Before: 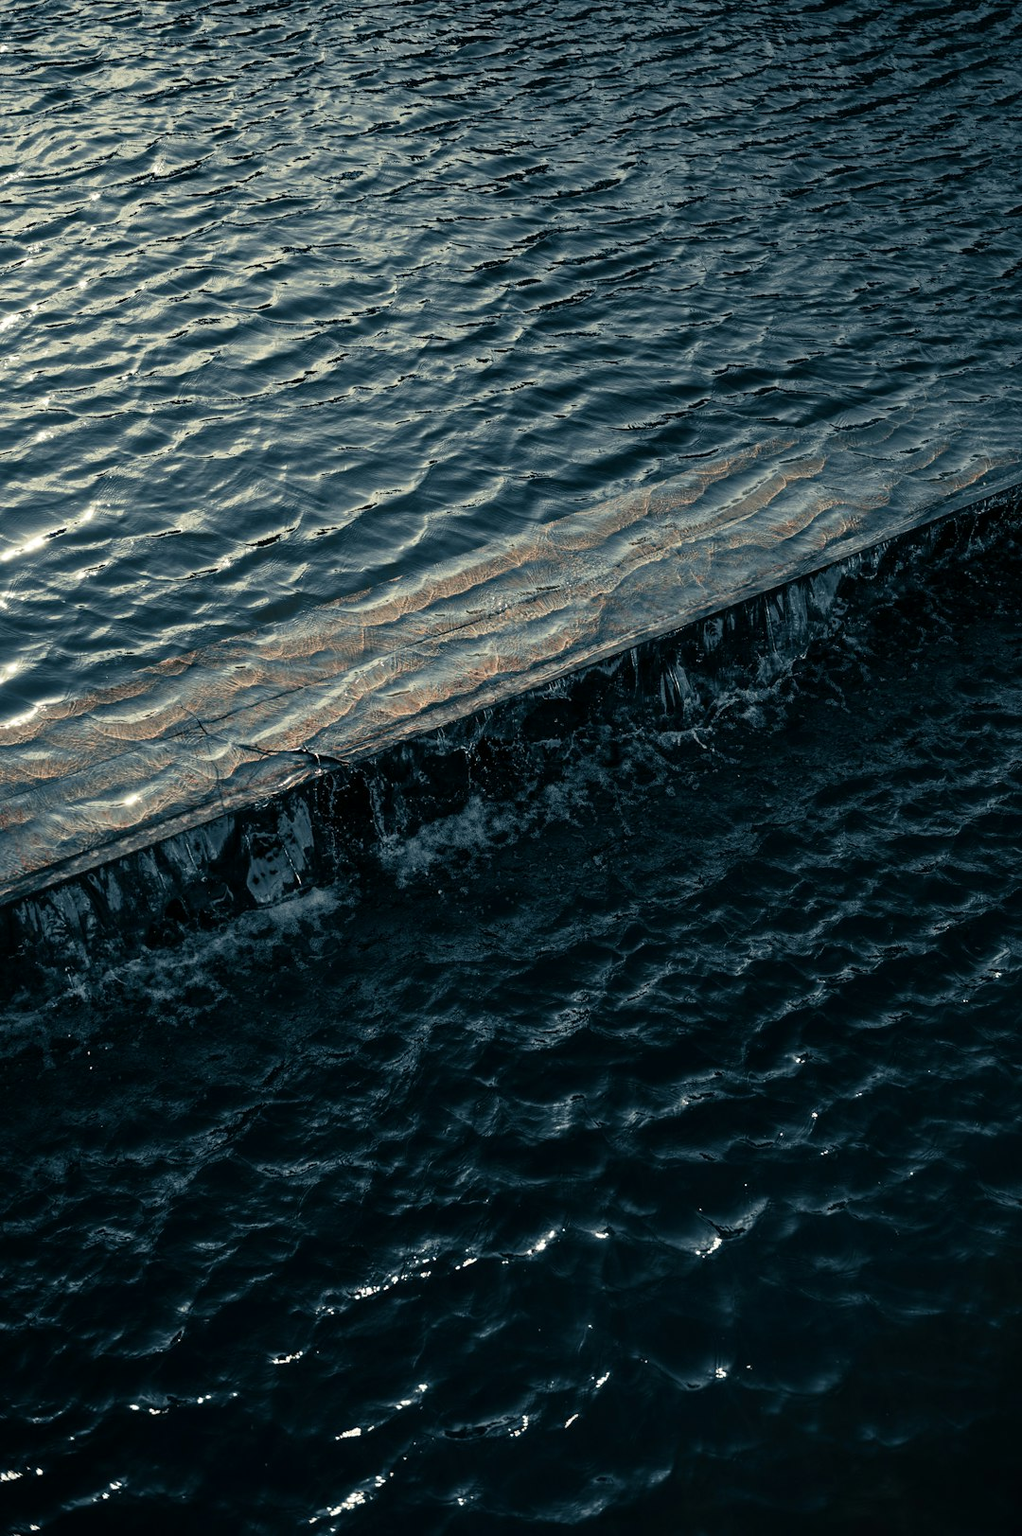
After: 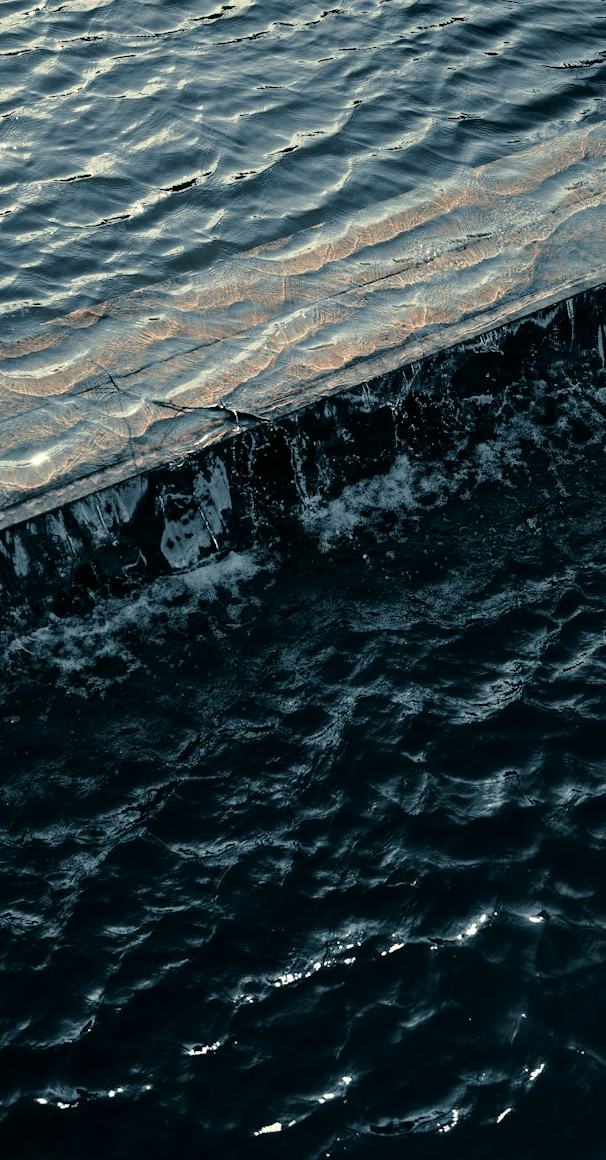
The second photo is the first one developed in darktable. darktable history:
crop: left 9.259%, top 23.792%, right 34.559%, bottom 4.675%
tone curve: curves: ch0 [(0, 0) (0.003, 0.007) (0.011, 0.011) (0.025, 0.021) (0.044, 0.04) (0.069, 0.07) (0.1, 0.129) (0.136, 0.187) (0.177, 0.254) (0.224, 0.325) (0.277, 0.398) (0.335, 0.461) (0.399, 0.513) (0.468, 0.571) (0.543, 0.624) (0.623, 0.69) (0.709, 0.777) (0.801, 0.86) (0.898, 0.953) (1, 1)], color space Lab, independent channels, preserve colors none
